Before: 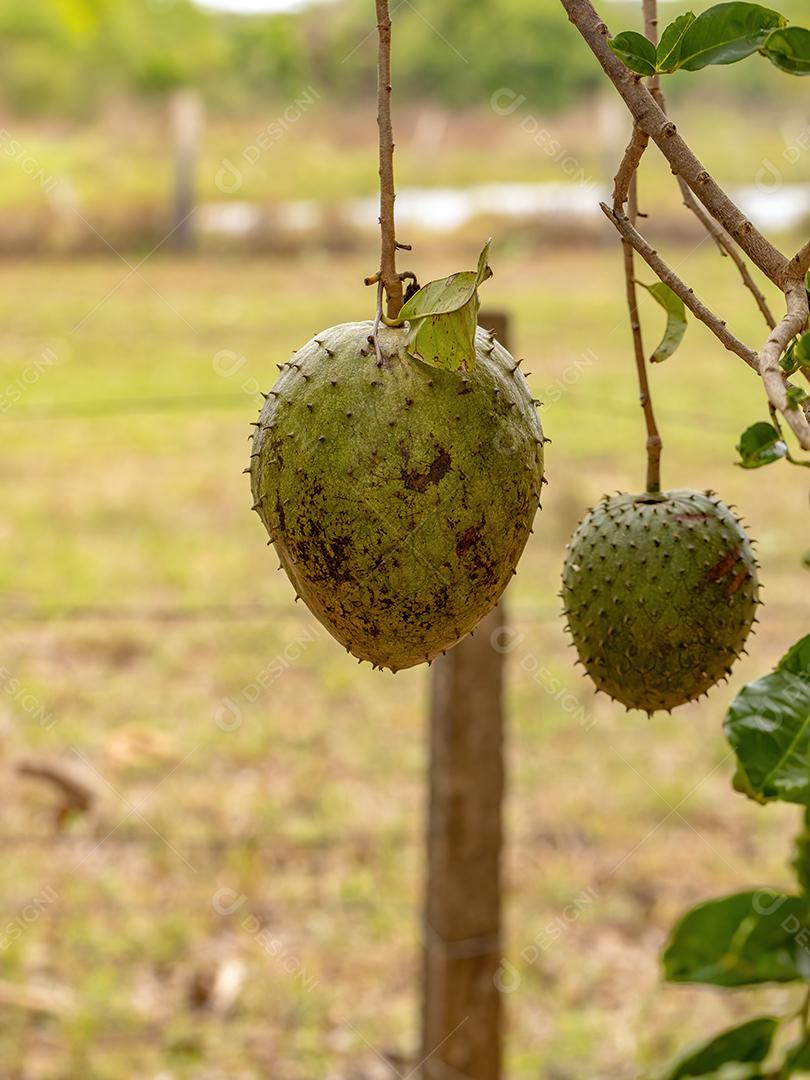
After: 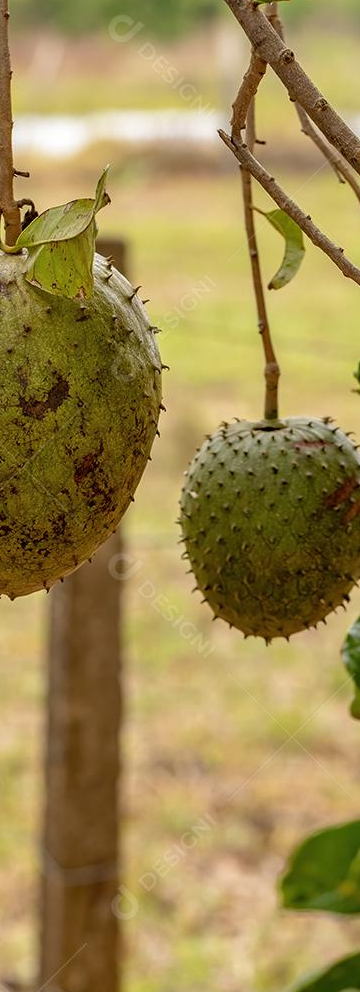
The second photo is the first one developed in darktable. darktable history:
crop: left 47.179%, top 6.767%, right 8.077%
